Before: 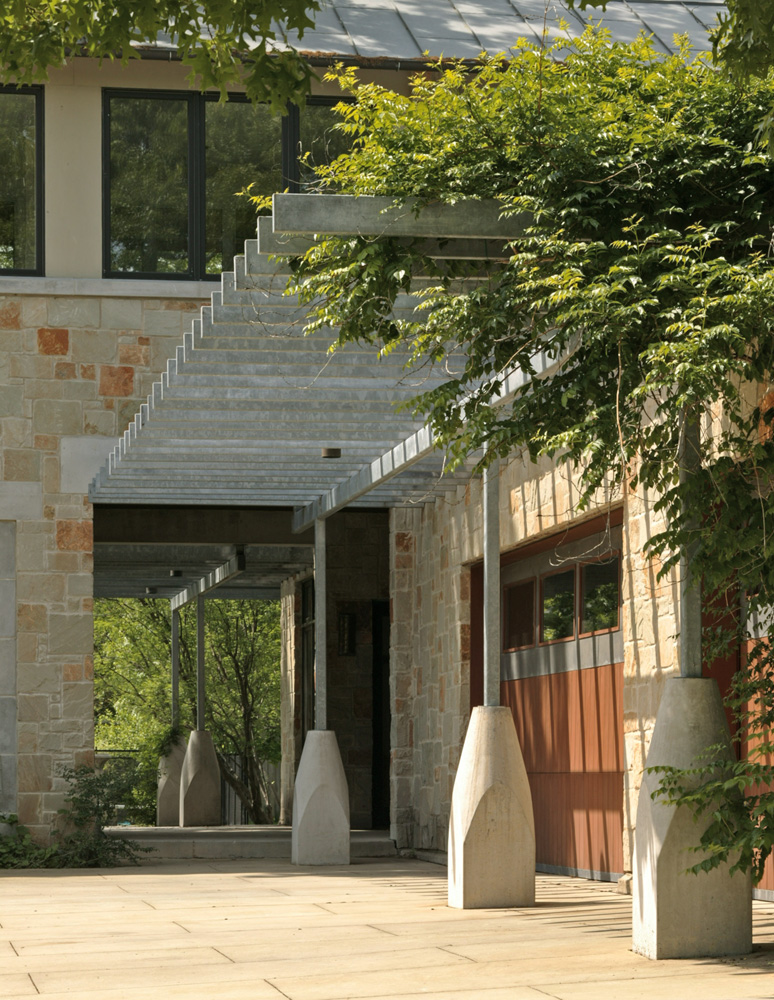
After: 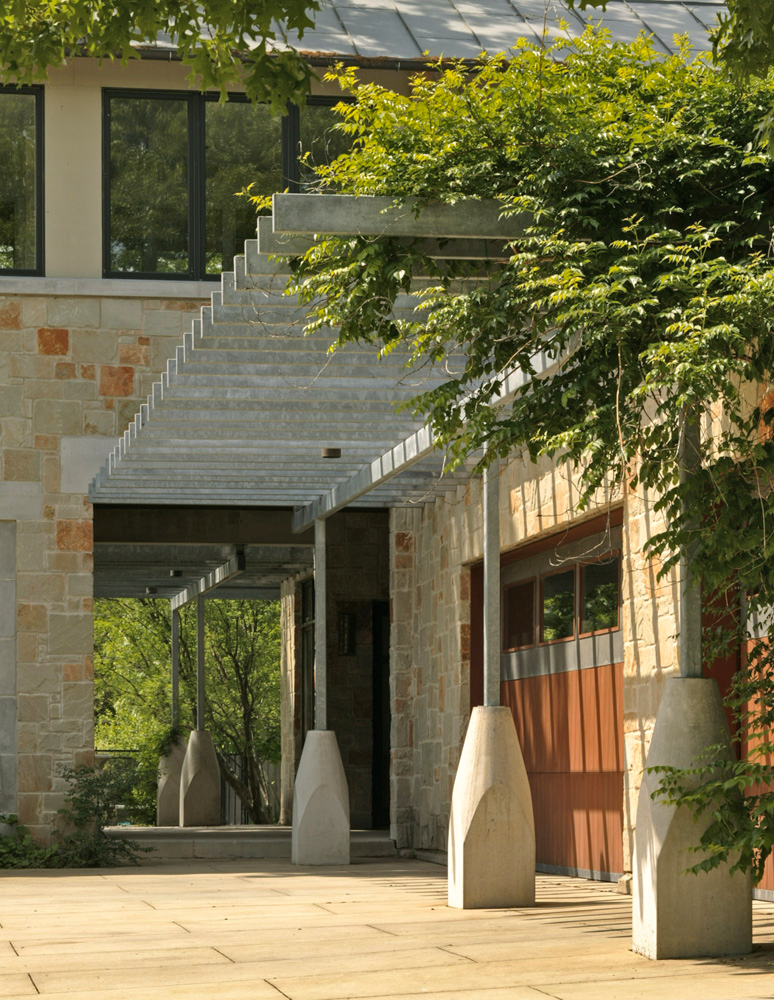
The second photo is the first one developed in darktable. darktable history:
color correction: highlights a* 0.816, highlights b* 2.78, saturation 1.1
shadows and highlights: soften with gaussian
